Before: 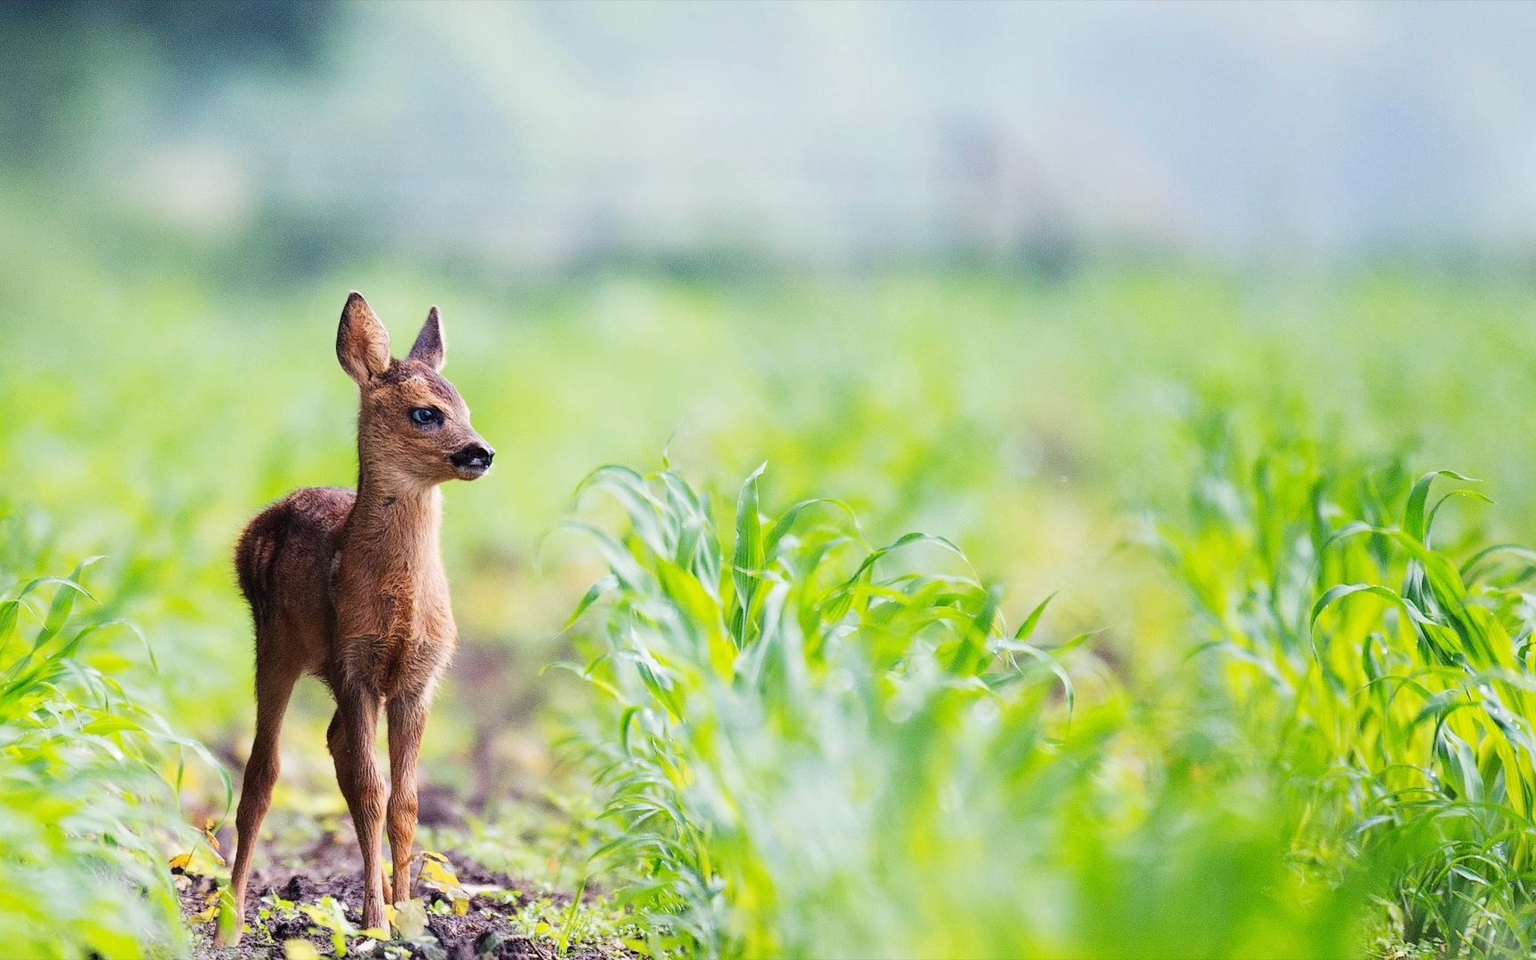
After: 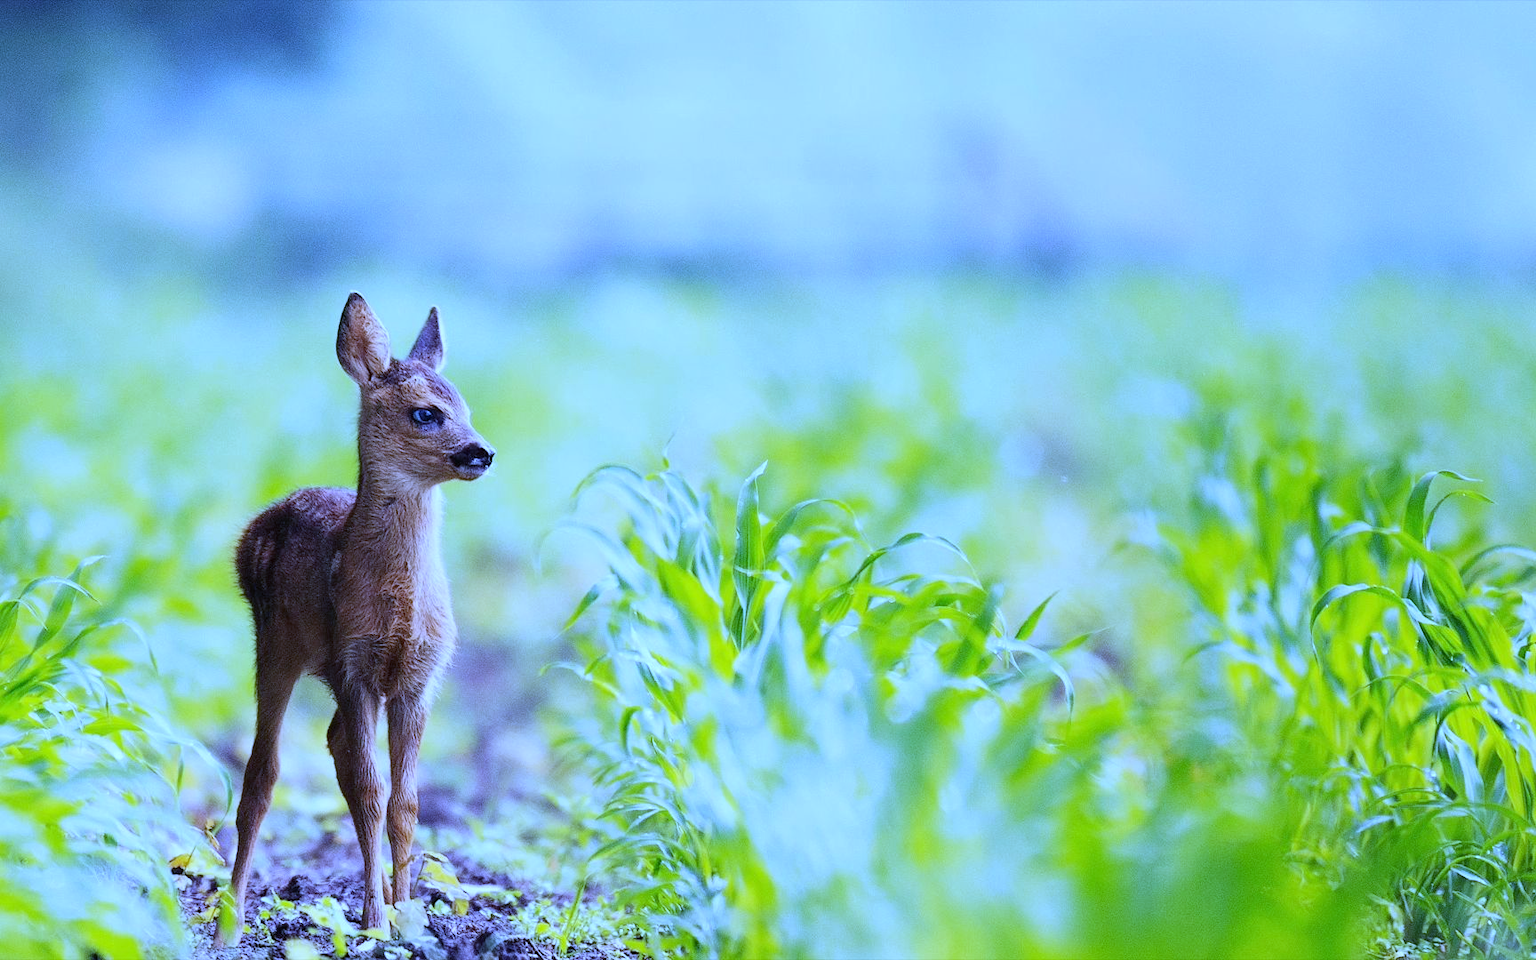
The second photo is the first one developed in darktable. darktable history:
white balance: red 0.766, blue 1.537
exposure: black level correction 0, compensate exposure bias true, compensate highlight preservation false
